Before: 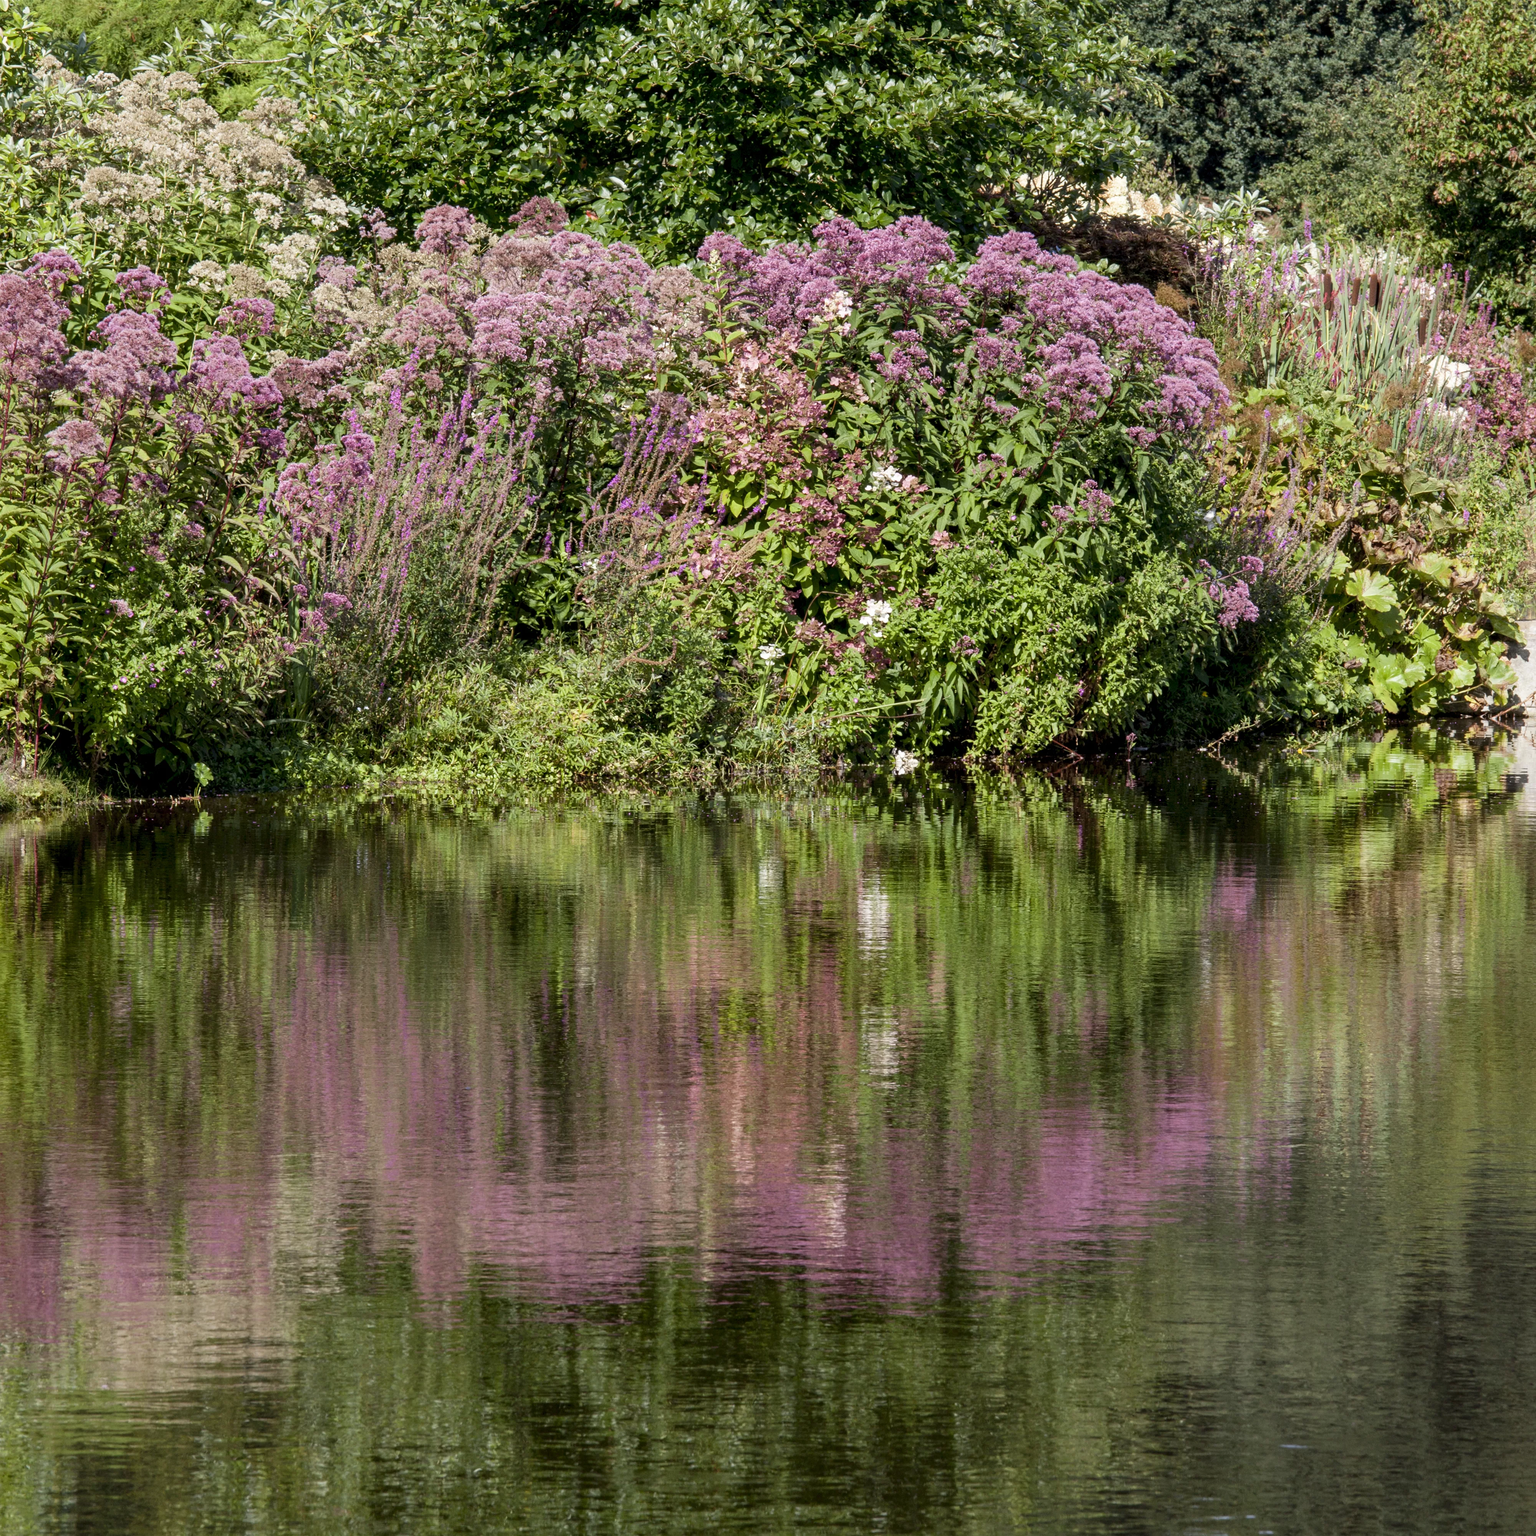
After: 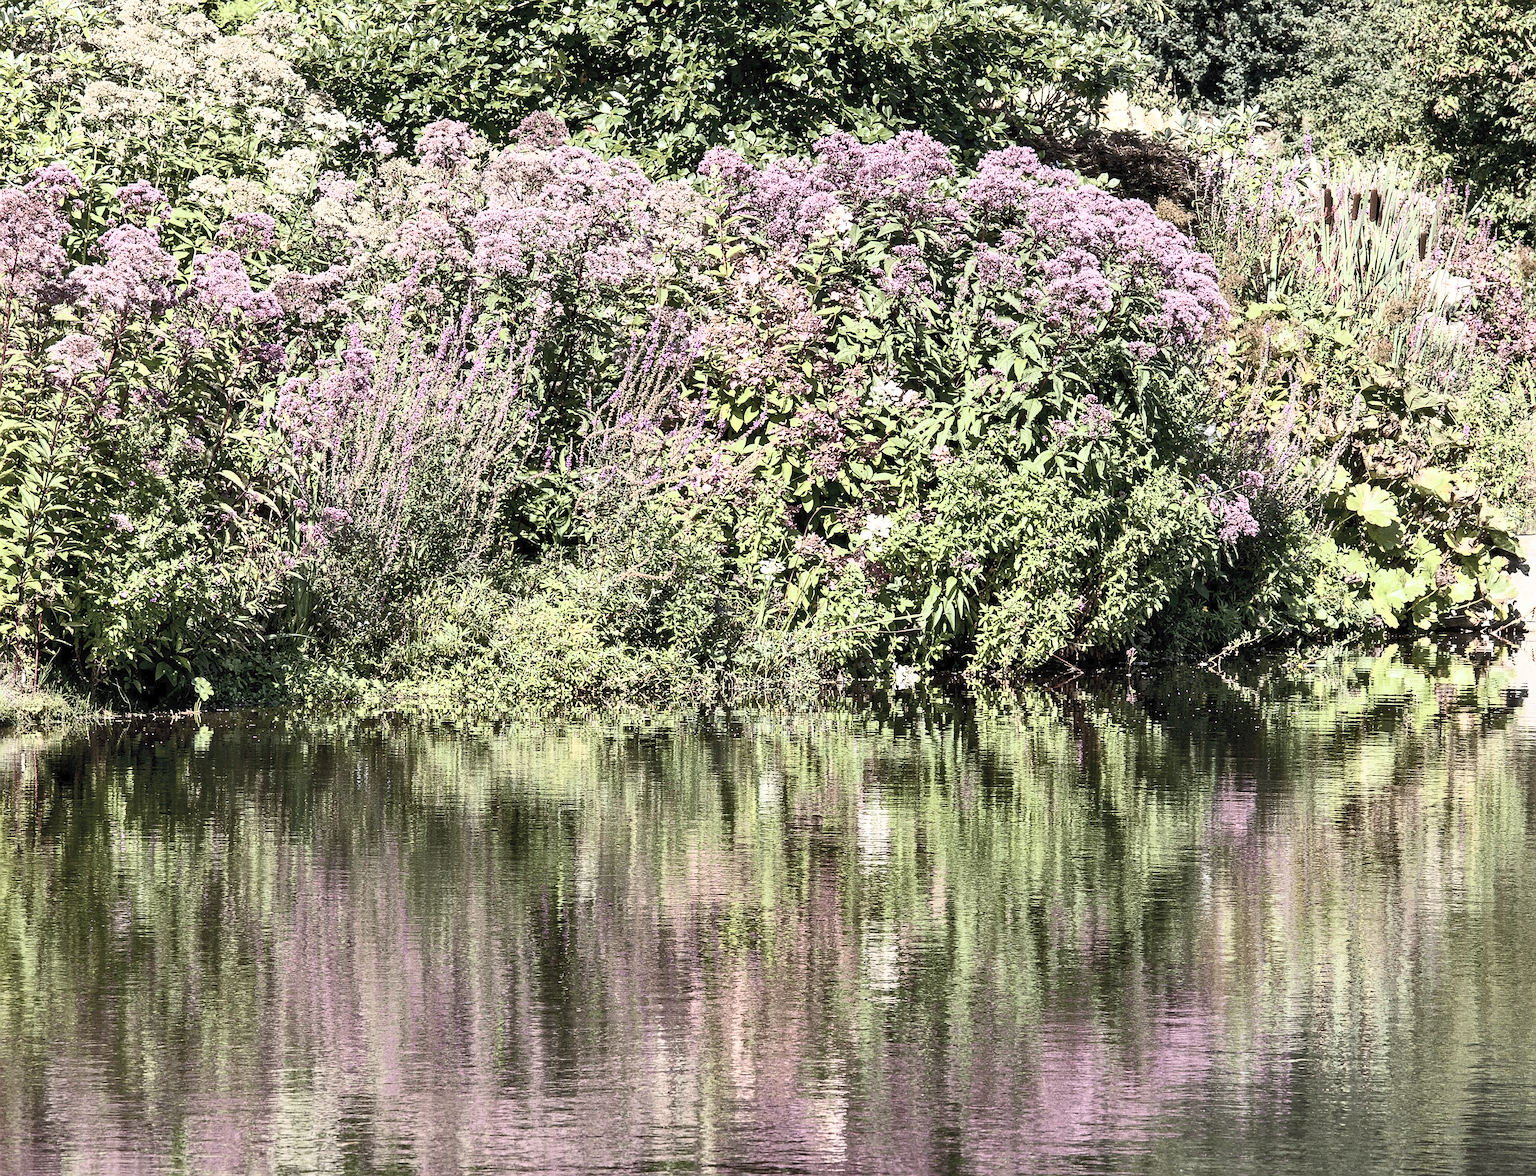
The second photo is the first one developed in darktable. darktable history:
sharpen: radius 1.668, amount 1.302
shadows and highlights: low approximation 0.01, soften with gaussian
contrast brightness saturation: contrast 0.586, brightness 0.571, saturation -0.335
crop: top 5.59%, bottom 17.789%
